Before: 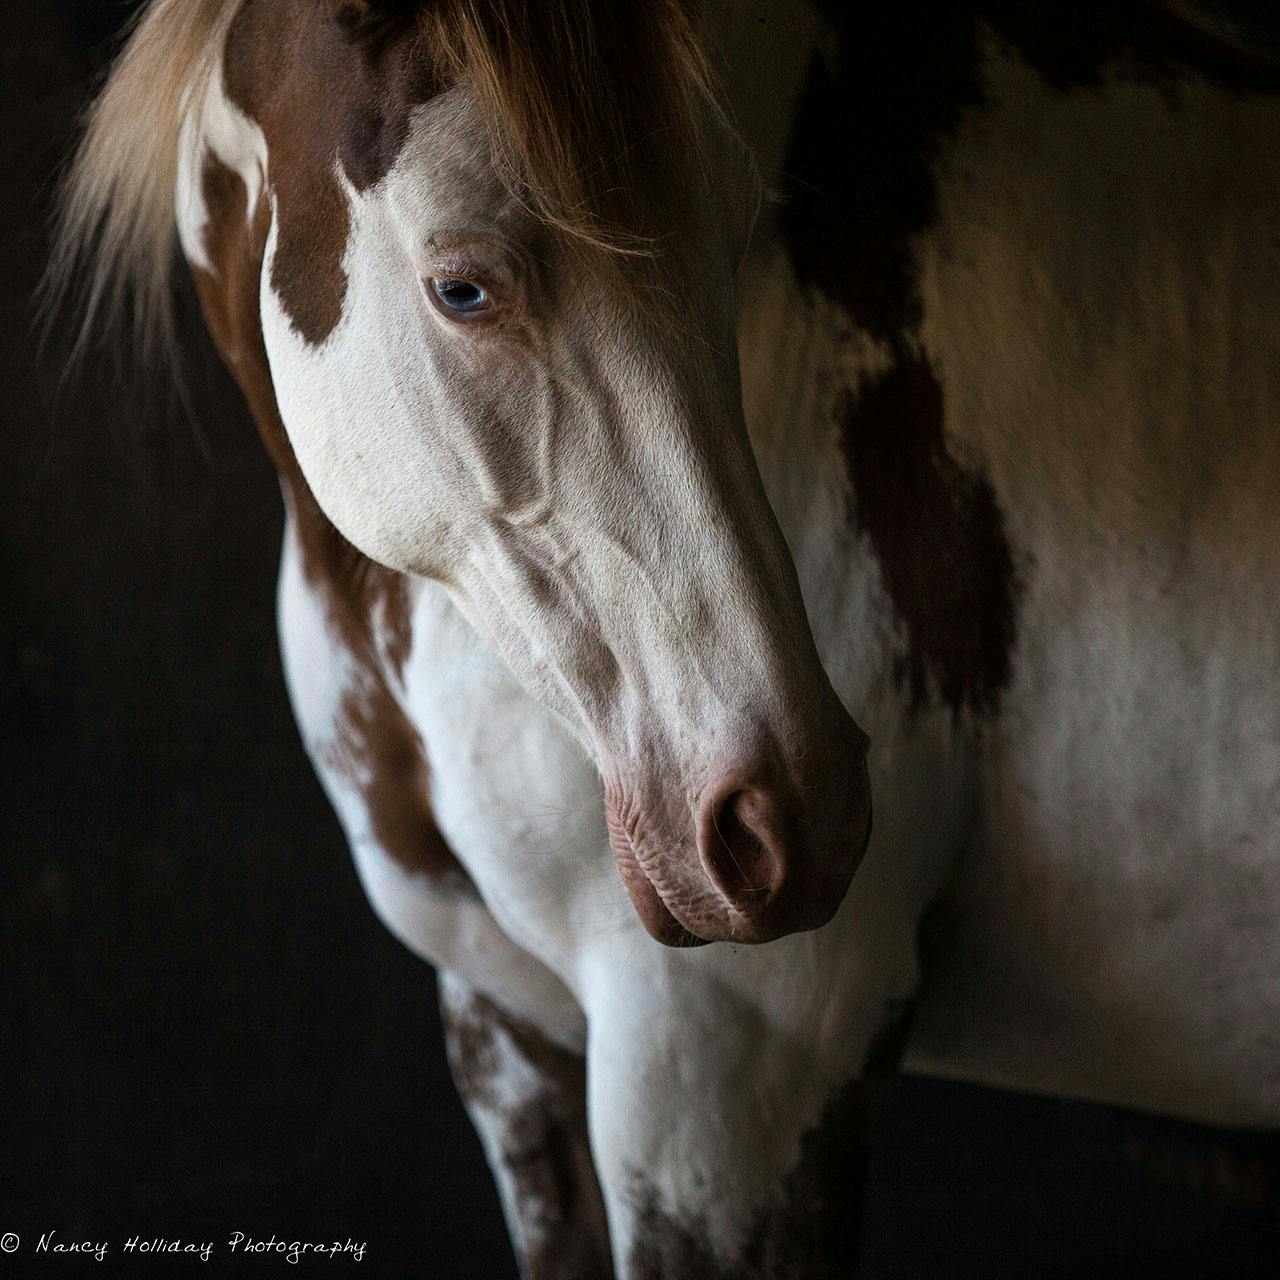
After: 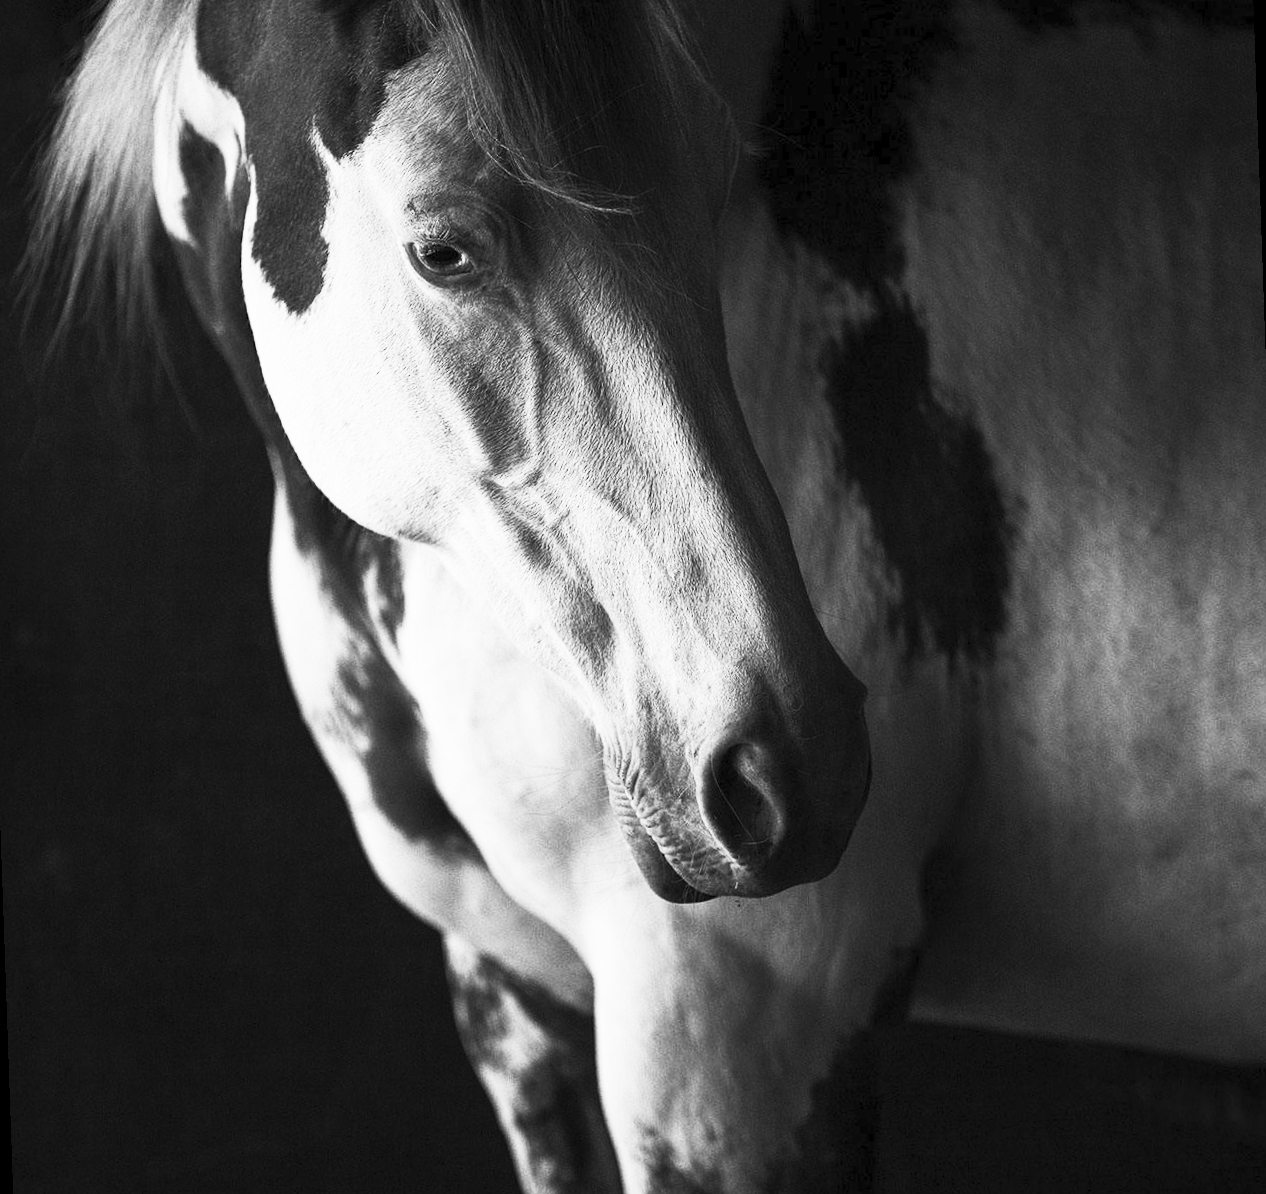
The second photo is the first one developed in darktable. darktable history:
contrast brightness saturation: contrast 0.53, brightness 0.47, saturation -1
rotate and perspective: rotation -2°, crop left 0.022, crop right 0.978, crop top 0.049, crop bottom 0.951
